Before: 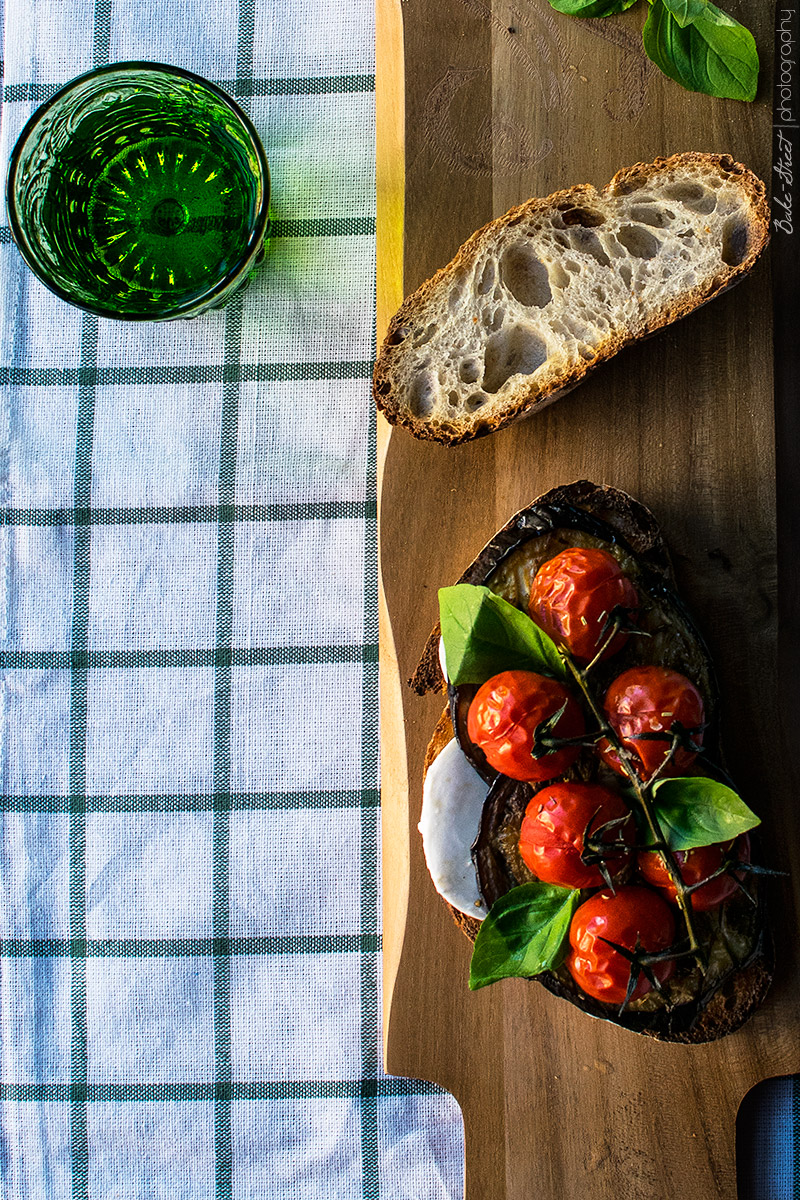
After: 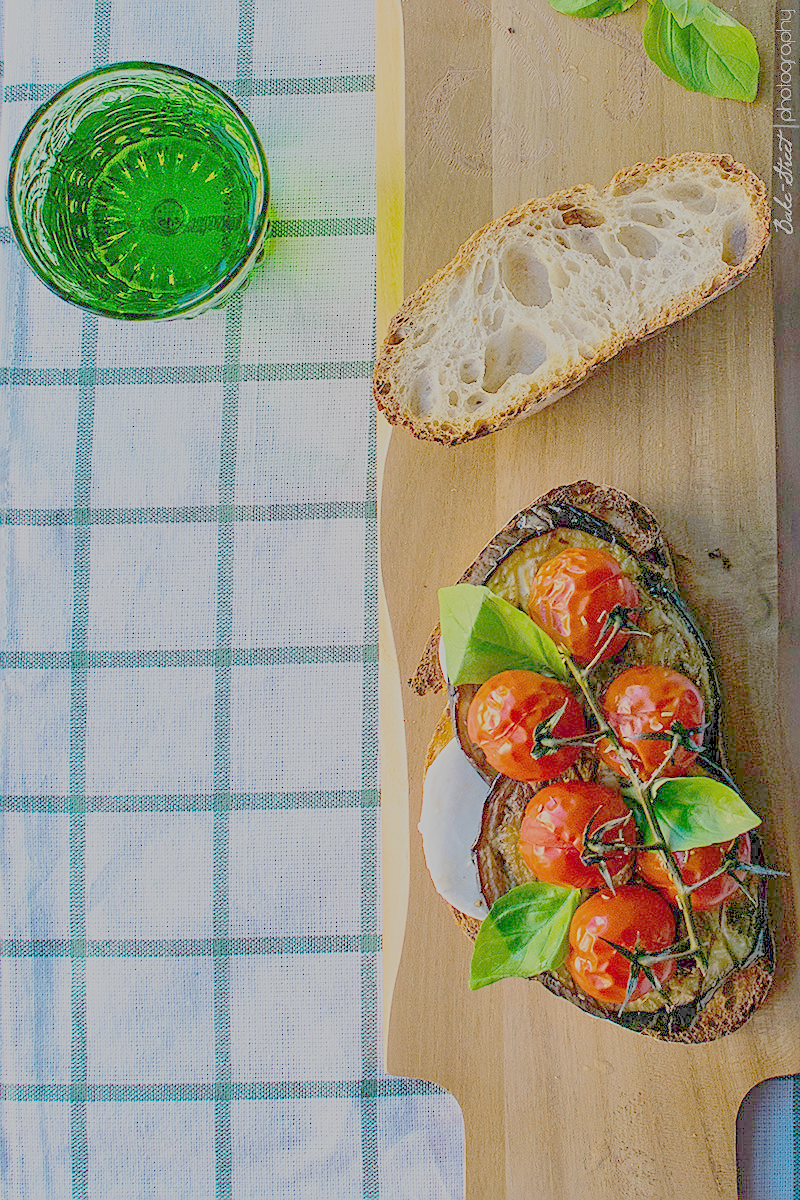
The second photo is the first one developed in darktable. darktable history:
sharpen: on, module defaults
color balance rgb: on, module defaults
filmic rgb: black relative exposure -16 EV, white relative exposure 8 EV, threshold 3 EV, hardness 4.17, latitude 50%, contrast 0.5, color science v5 (2021), contrast in shadows safe, contrast in highlights safe
exposure: exposure 1.137 EV
